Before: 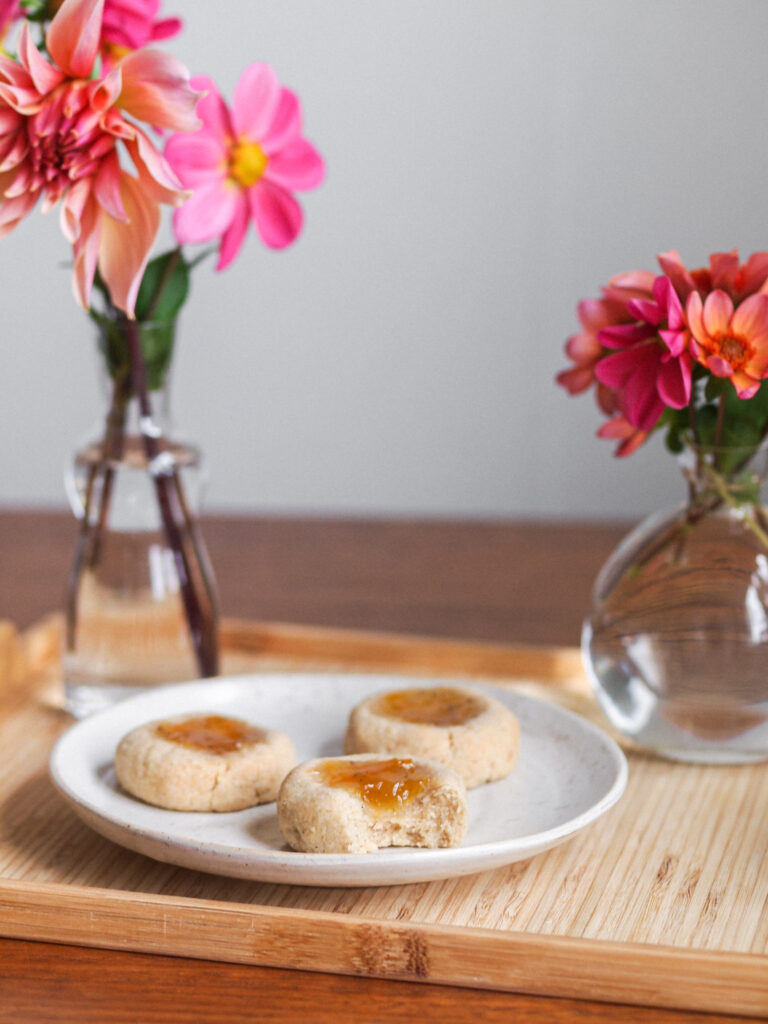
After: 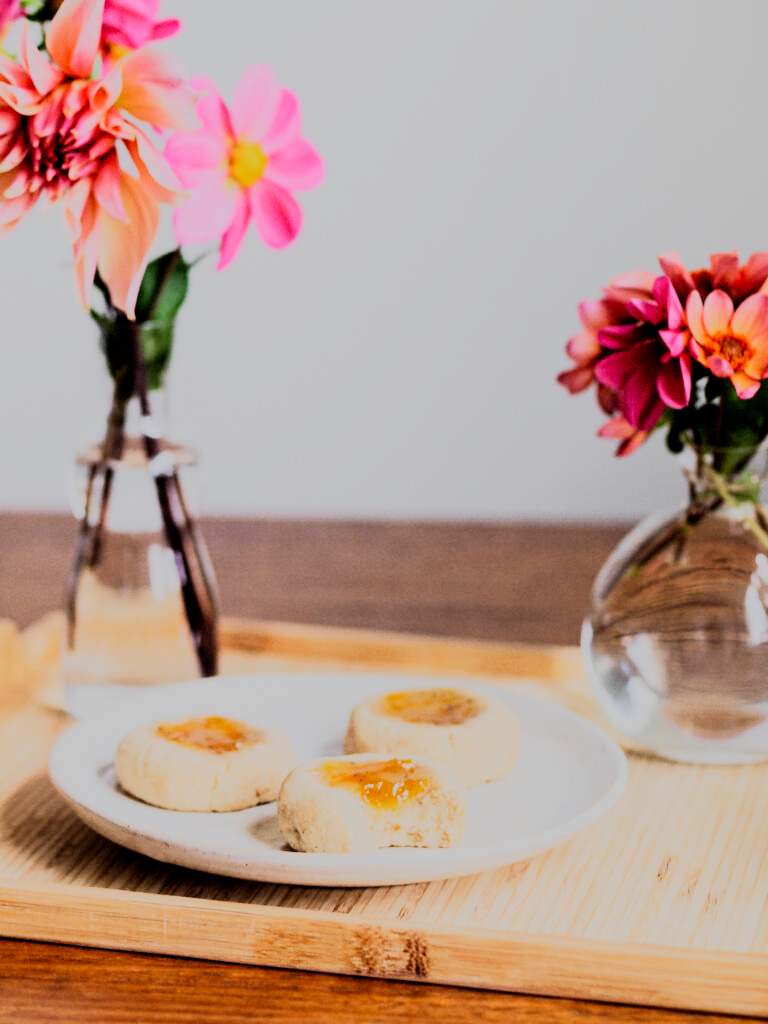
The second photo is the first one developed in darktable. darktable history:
rgb curve: curves: ch0 [(0, 0) (0.21, 0.15) (0.24, 0.21) (0.5, 0.75) (0.75, 0.96) (0.89, 0.99) (1, 1)]; ch1 [(0, 0.02) (0.21, 0.13) (0.25, 0.2) (0.5, 0.67) (0.75, 0.9) (0.89, 0.97) (1, 1)]; ch2 [(0, 0.02) (0.21, 0.13) (0.25, 0.2) (0.5, 0.67) (0.75, 0.9) (0.89, 0.97) (1, 1)], compensate middle gray true
filmic rgb: middle gray luminance 29%, black relative exposure -10.3 EV, white relative exposure 5.5 EV, threshold 6 EV, target black luminance 0%, hardness 3.95, latitude 2.04%, contrast 1.132, highlights saturation mix 5%, shadows ↔ highlights balance 15.11%, add noise in highlights 0, preserve chrominance no, color science v3 (2019), use custom middle-gray values true, iterations of high-quality reconstruction 0, contrast in highlights soft, enable highlight reconstruction true
